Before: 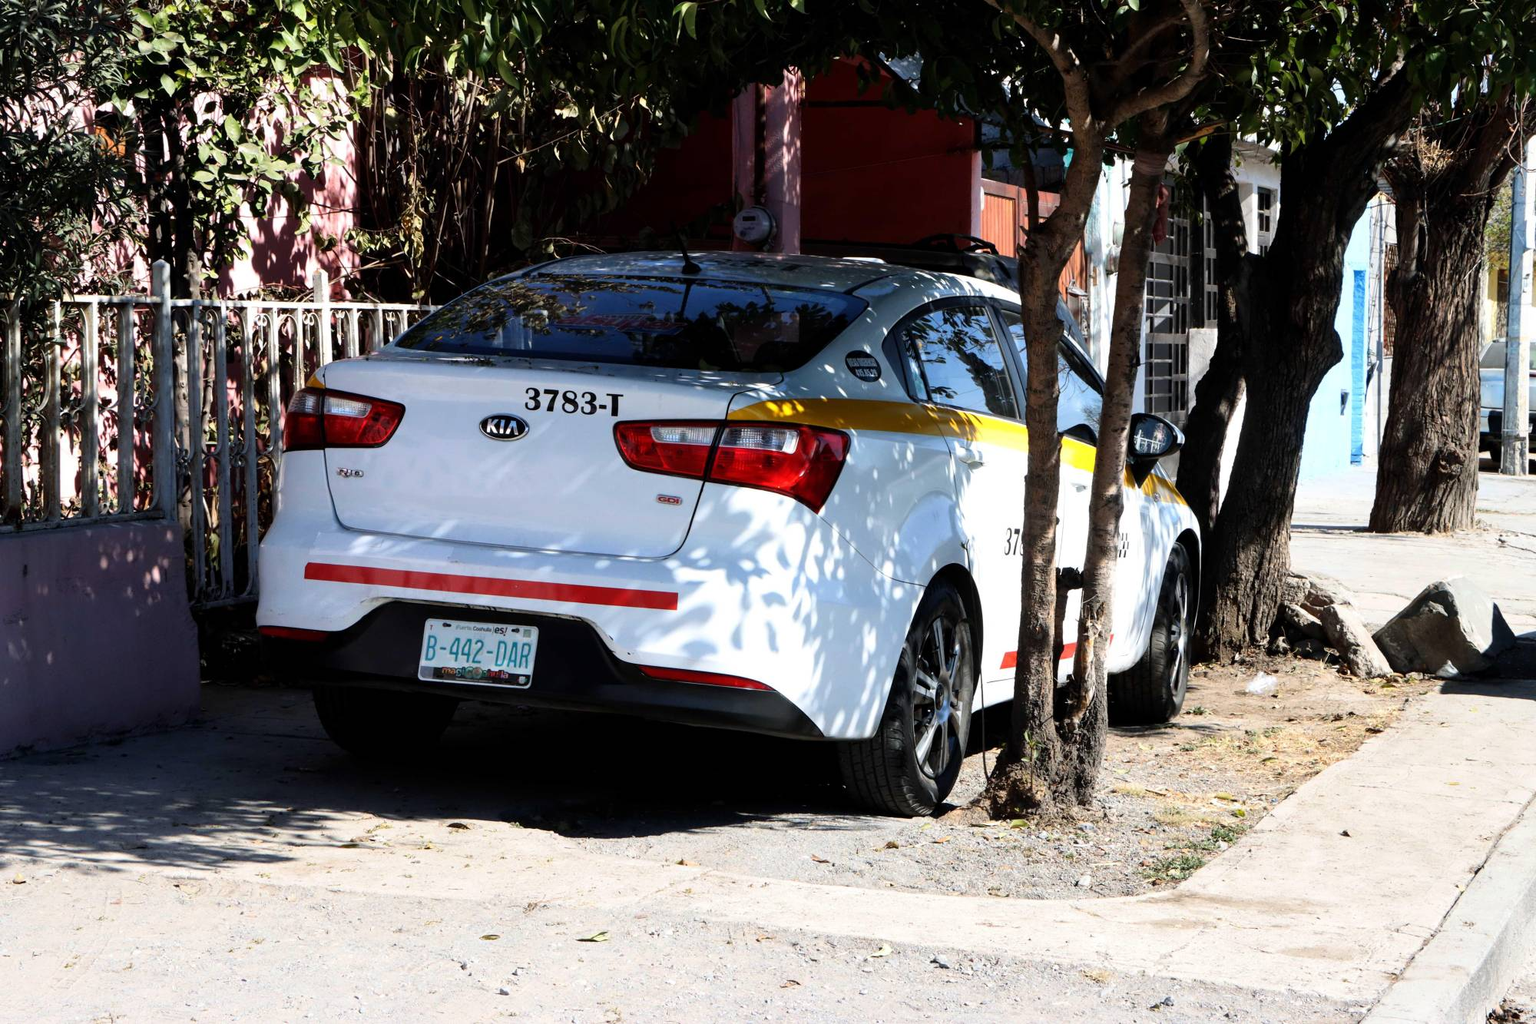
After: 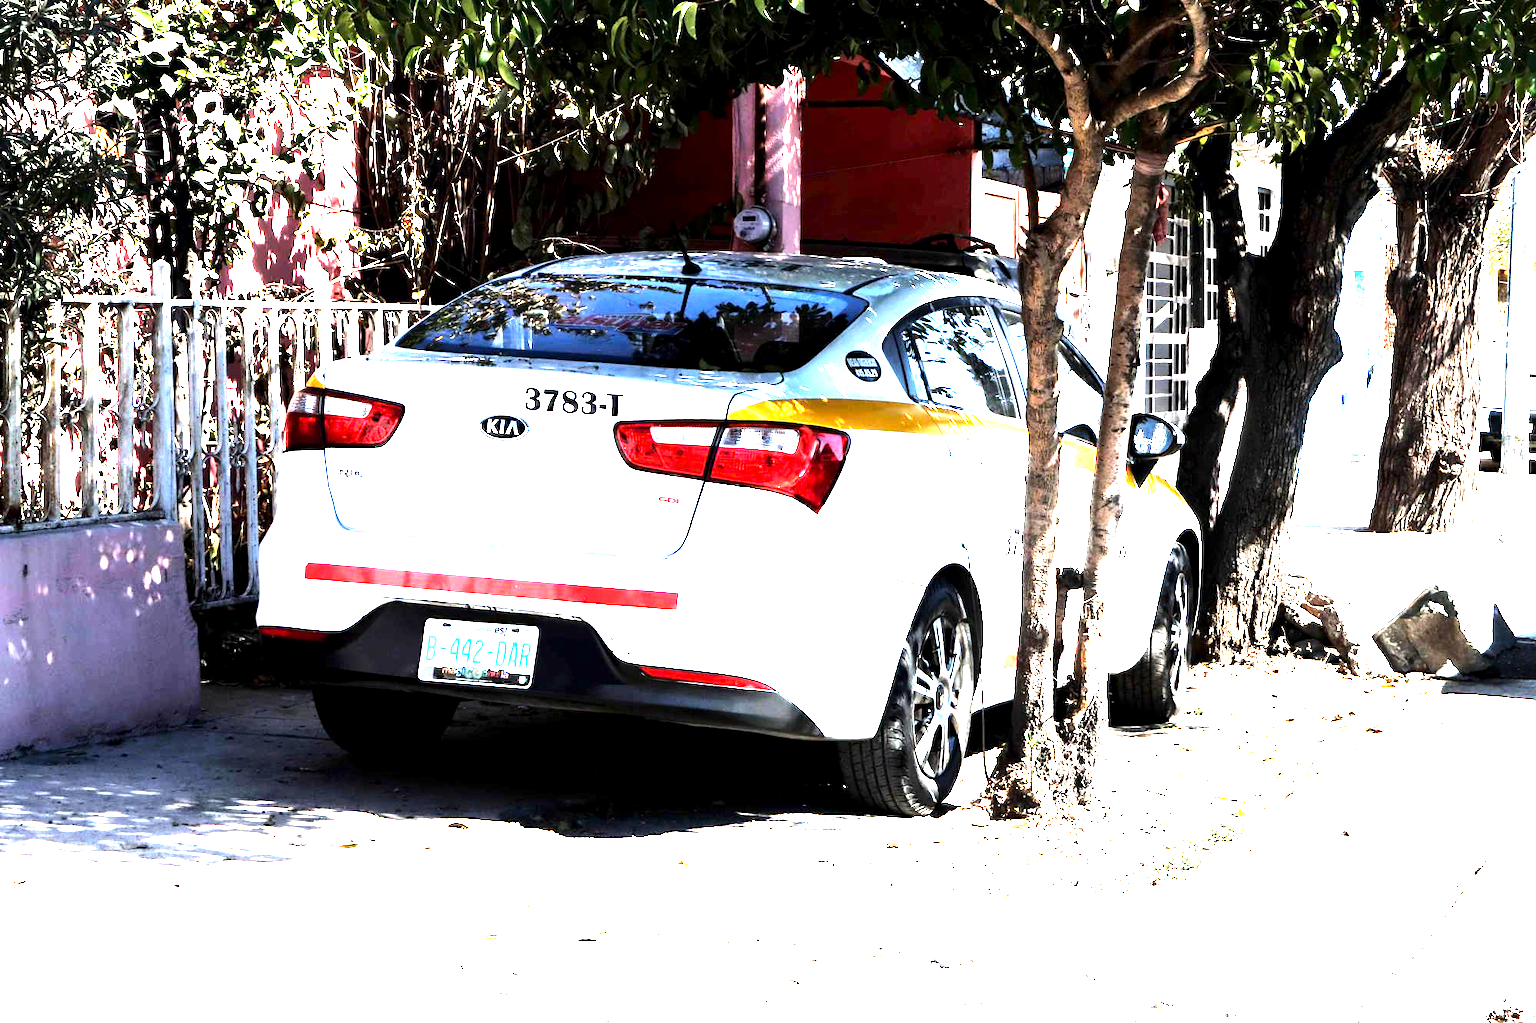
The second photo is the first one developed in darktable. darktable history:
exposure: black level correction 0.001, exposure 2.607 EV, compensate exposure bias true, compensate highlight preservation false
tone equalizer: -8 EV -1.08 EV, -7 EV -1.01 EV, -6 EV -0.867 EV, -5 EV -0.578 EV, -3 EV 0.578 EV, -2 EV 0.867 EV, -1 EV 1.01 EV, +0 EV 1.08 EV, edges refinement/feathering 500, mask exposure compensation -1.57 EV, preserve details no
